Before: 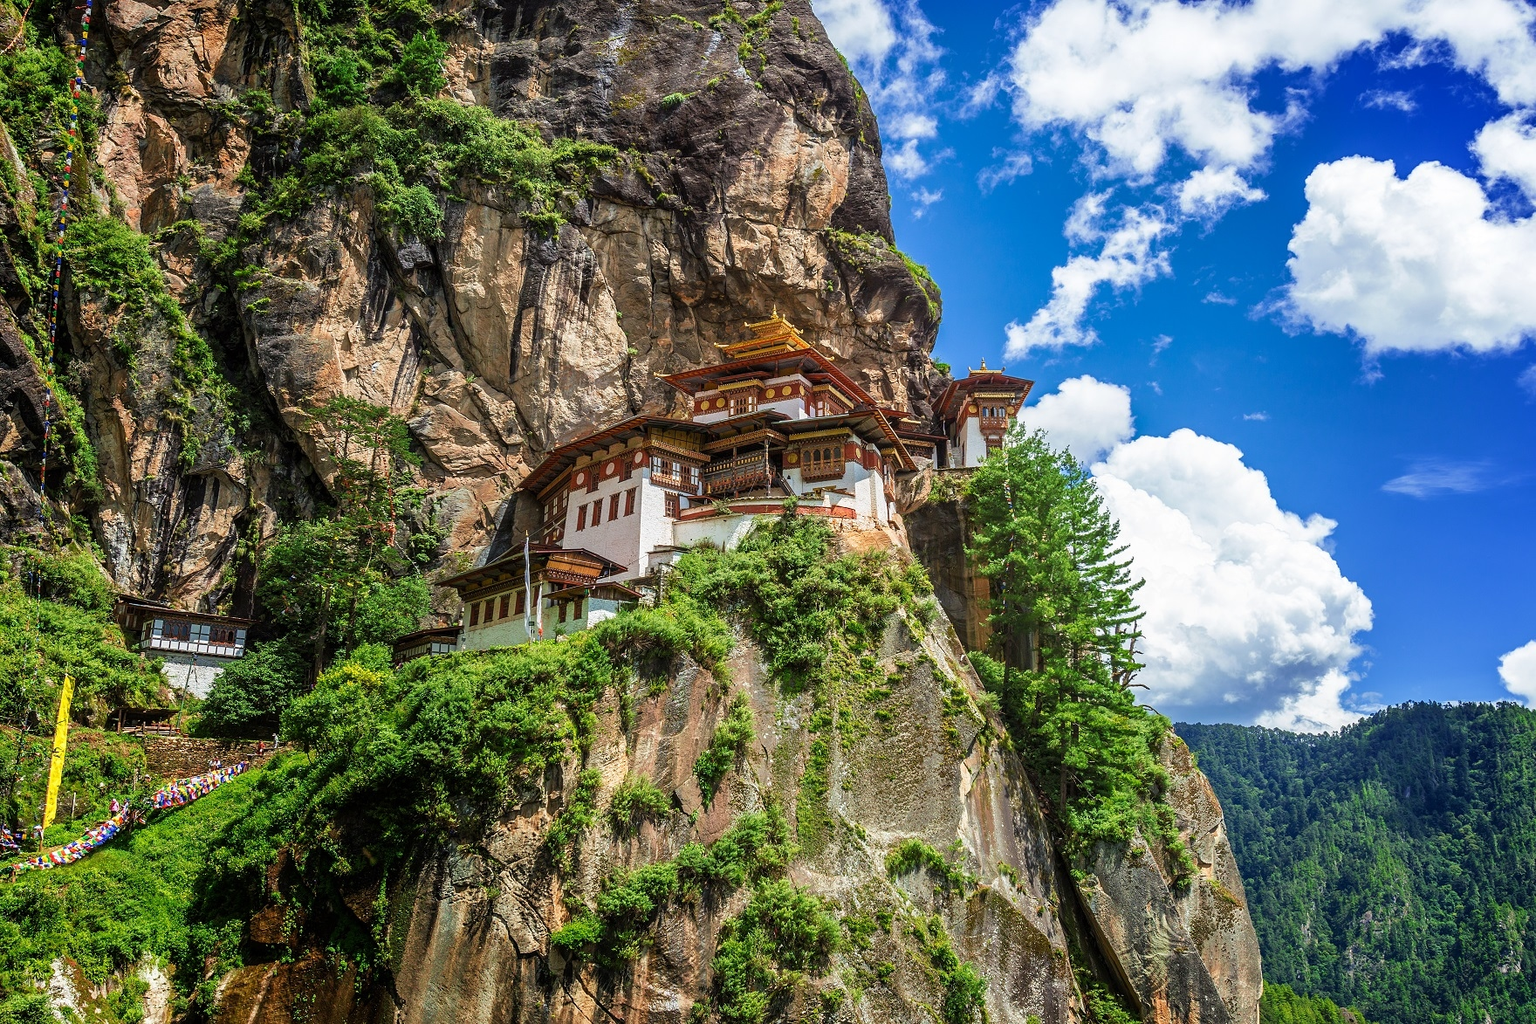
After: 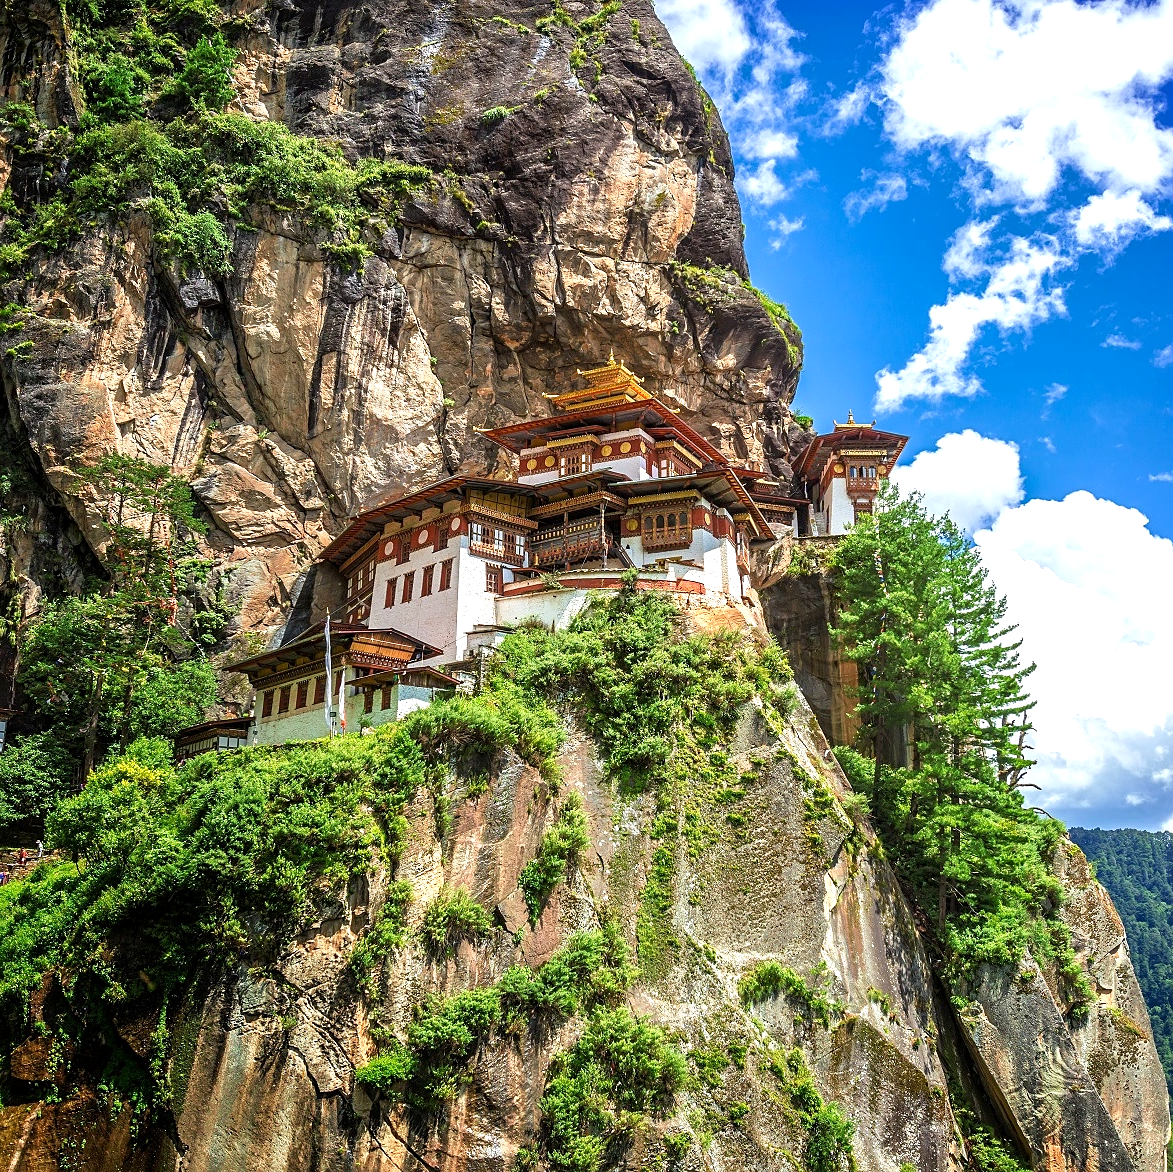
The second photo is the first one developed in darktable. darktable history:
exposure: black level correction 0.001, exposure 0.498 EV, compensate highlight preservation false
sharpen: amount 0.215
crop and rotate: left 15.727%, right 17.601%
